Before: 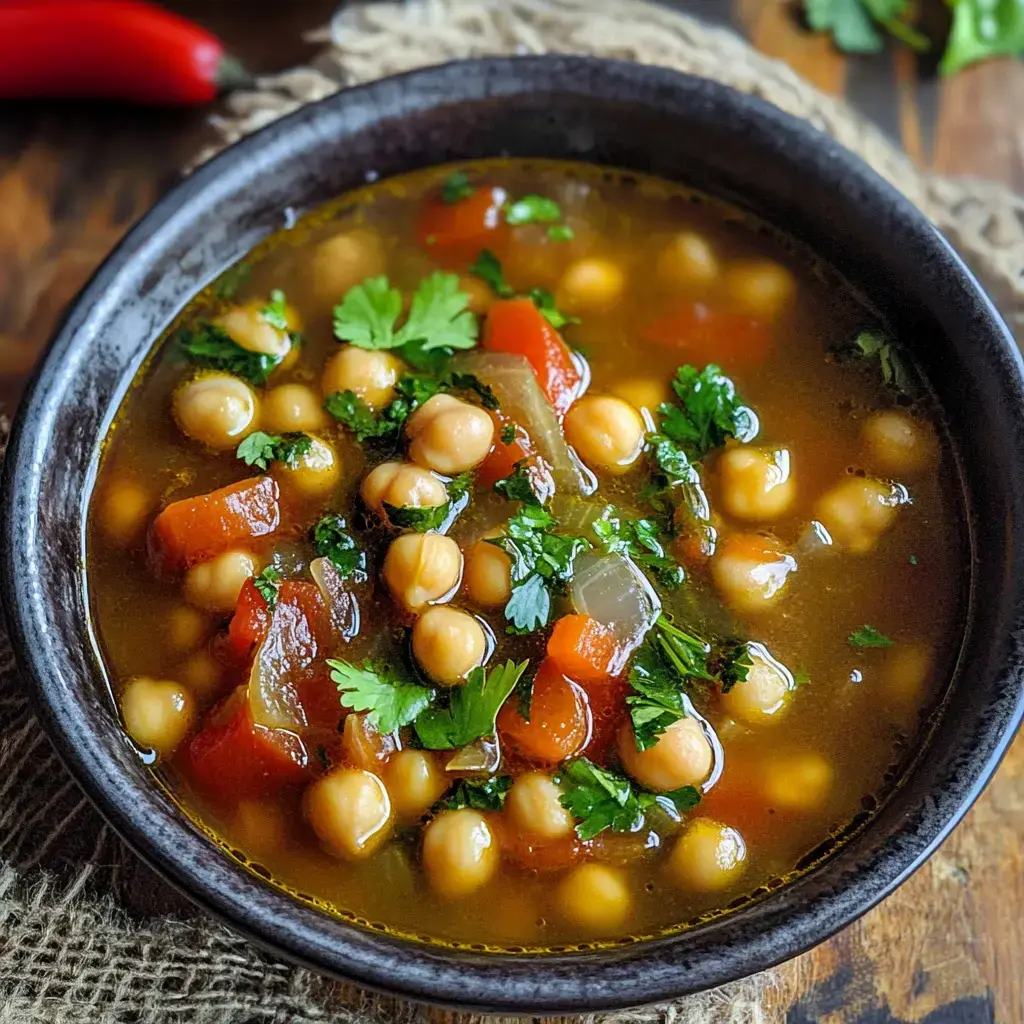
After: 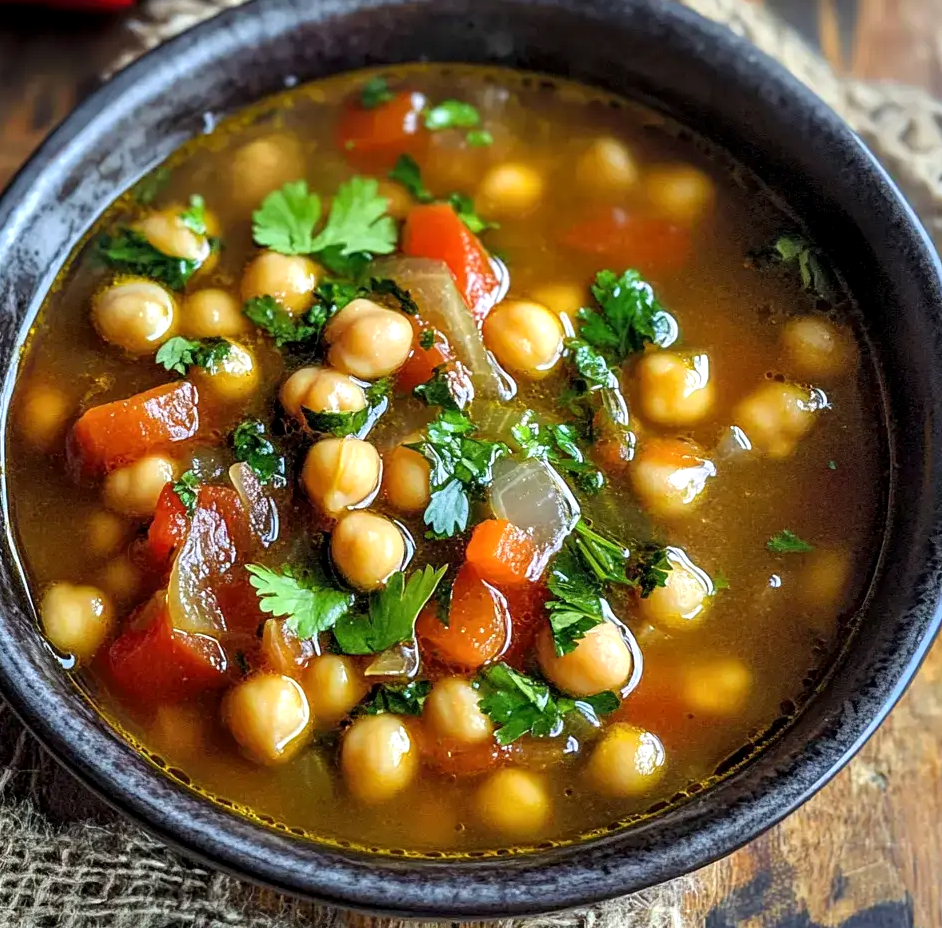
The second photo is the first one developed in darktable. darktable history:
exposure: exposure 0.296 EV, compensate highlight preservation false
local contrast: highlights 100%, shadows 103%, detail 120%, midtone range 0.2
crop and rotate: left 8.004%, top 9.311%
